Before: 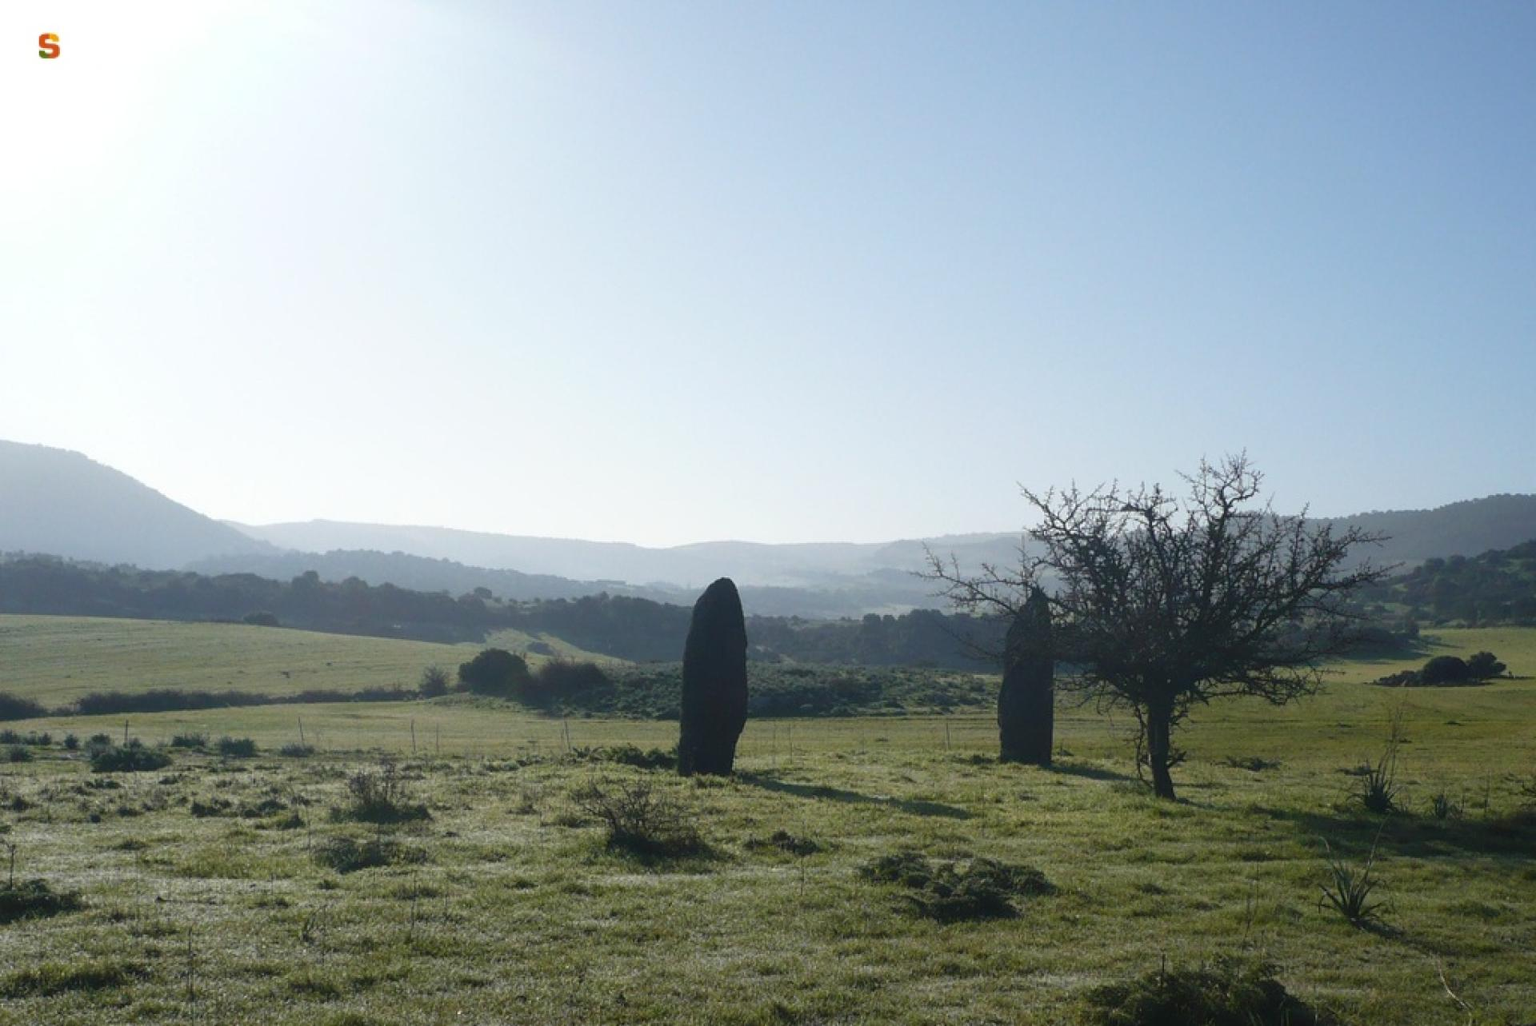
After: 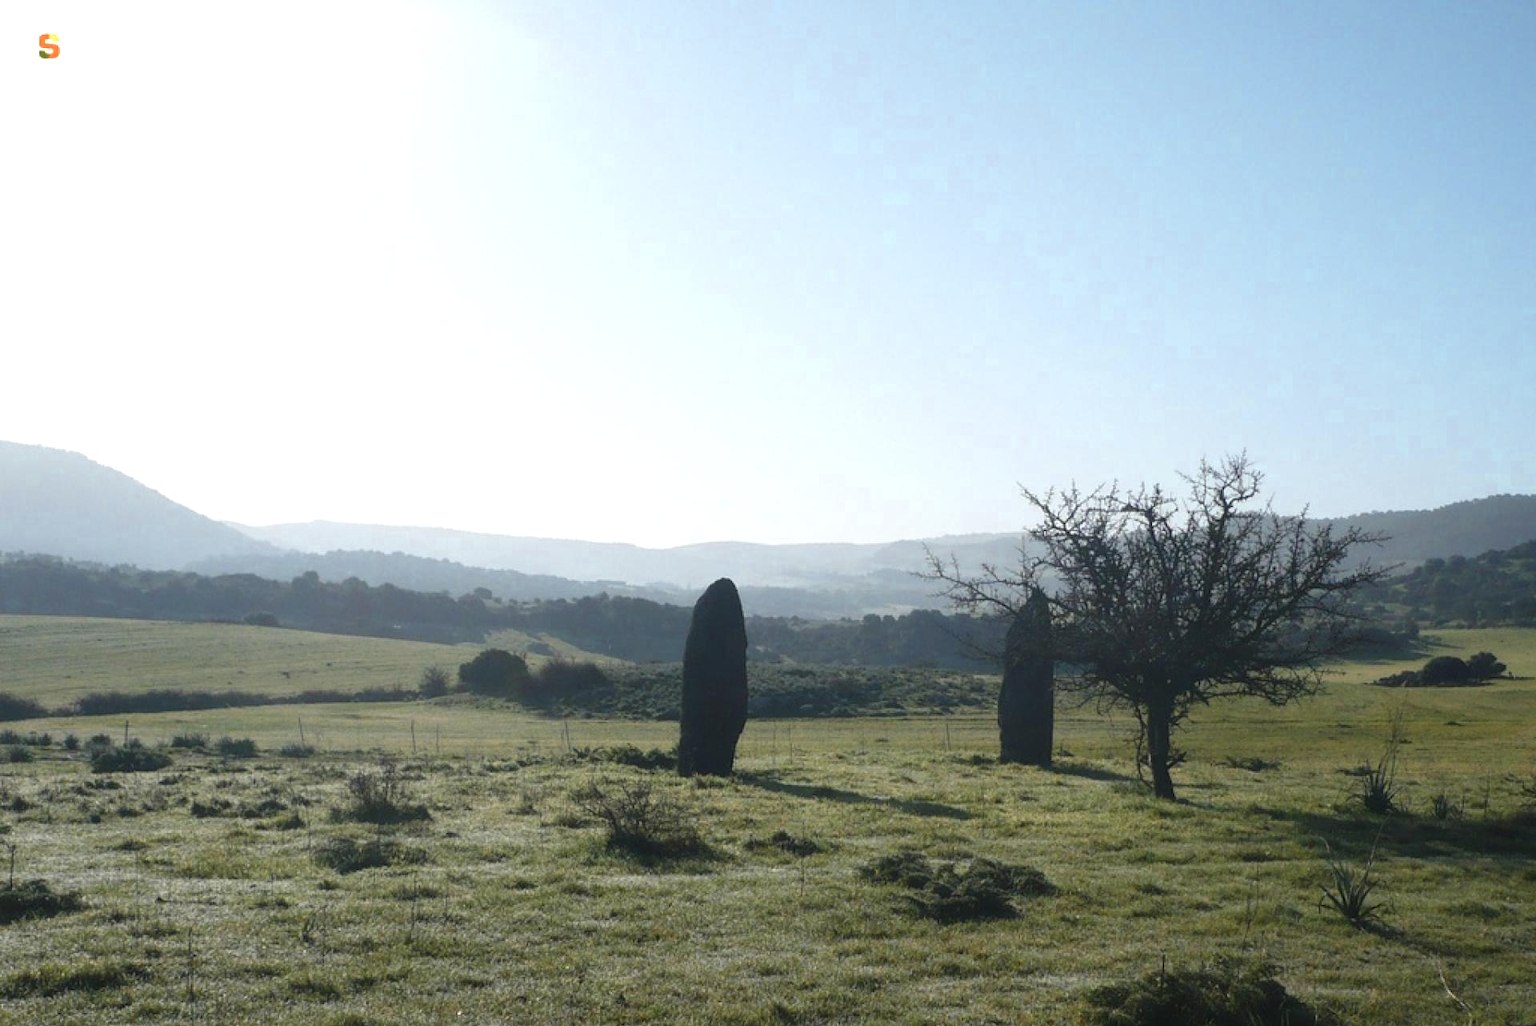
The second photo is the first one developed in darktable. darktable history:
exposure: exposure 0.162 EV, compensate highlight preservation false
color zones: curves: ch0 [(0.018, 0.548) (0.197, 0.654) (0.425, 0.447) (0.605, 0.658) (0.732, 0.579)]; ch1 [(0.105, 0.531) (0.224, 0.531) (0.386, 0.39) (0.618, 0.456) (0.732, 0.456) (0.956, 0.421)]; ch2 [(0.039, 0.583) (0.215, 0.465) (0.399, 0.544) (0.465, 0.548) (0.614, 0.447) (0.724, 0.43) (0.882, 0.623) (0.956, 0.632)]
